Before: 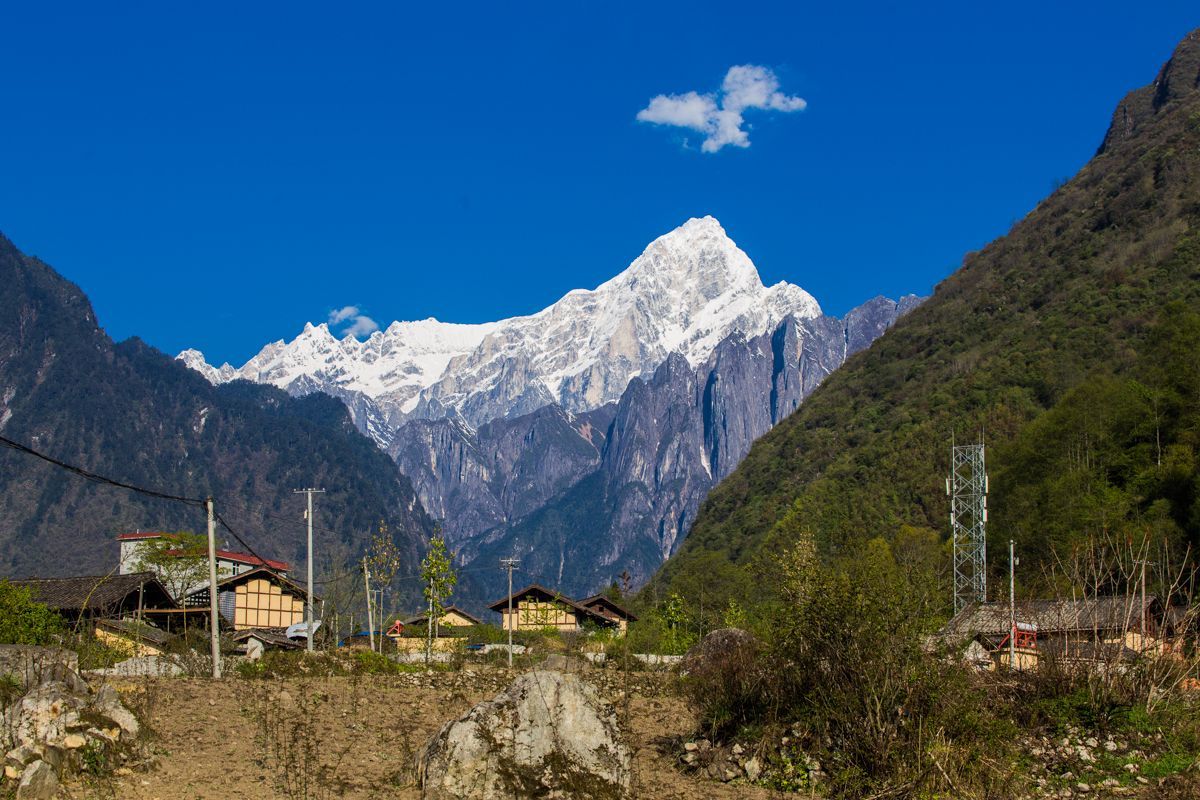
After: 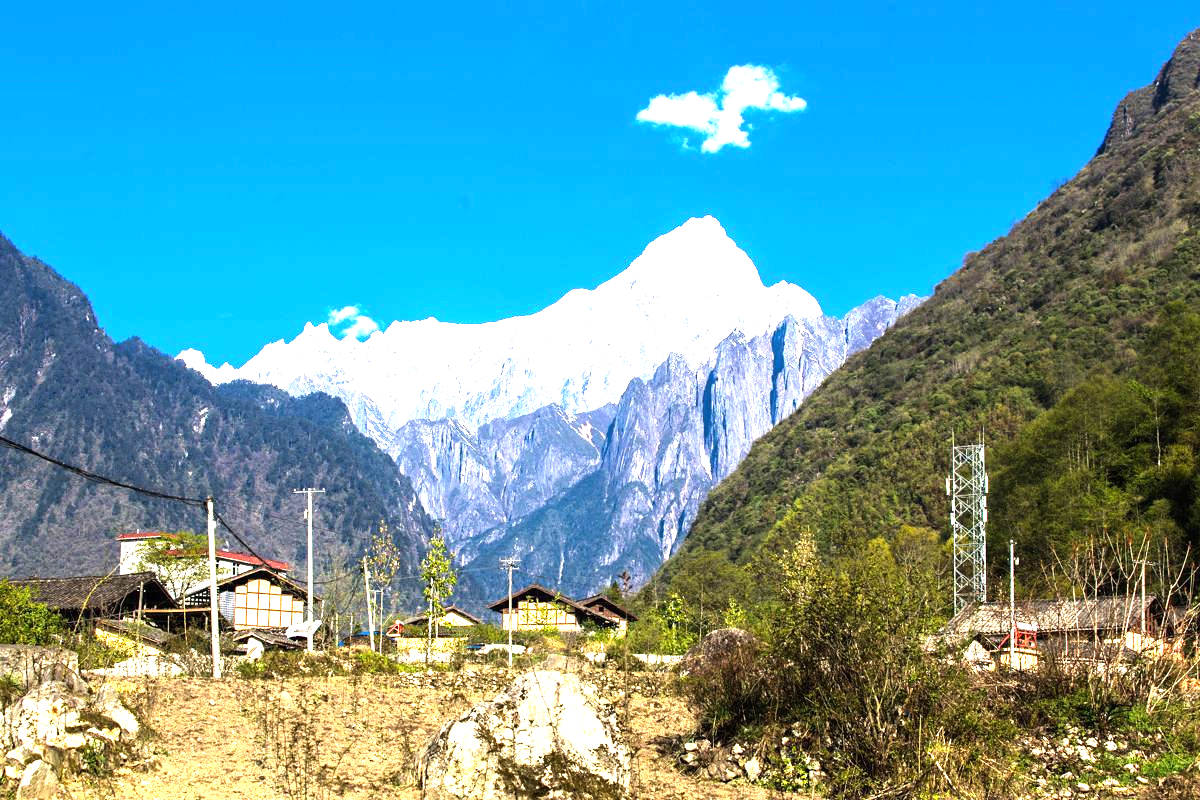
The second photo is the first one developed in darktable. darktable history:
exposure: black level correction 0, exposure 1.463 EV, compensate highlight preservation false
tone equalizer: -8 EV -0.768 EV, -7 EV -0.699 EV, -6 EV -0.61 EV, -5 EV -0.393 EV, -3 EV 0.378 EV, -2 EV 0.6 EV, -1 EV 0.696 EV, +0 EV 0.738 EV, edges refinement/feathering 500, mask exposure compensation -1.57 EV, preserve details no
